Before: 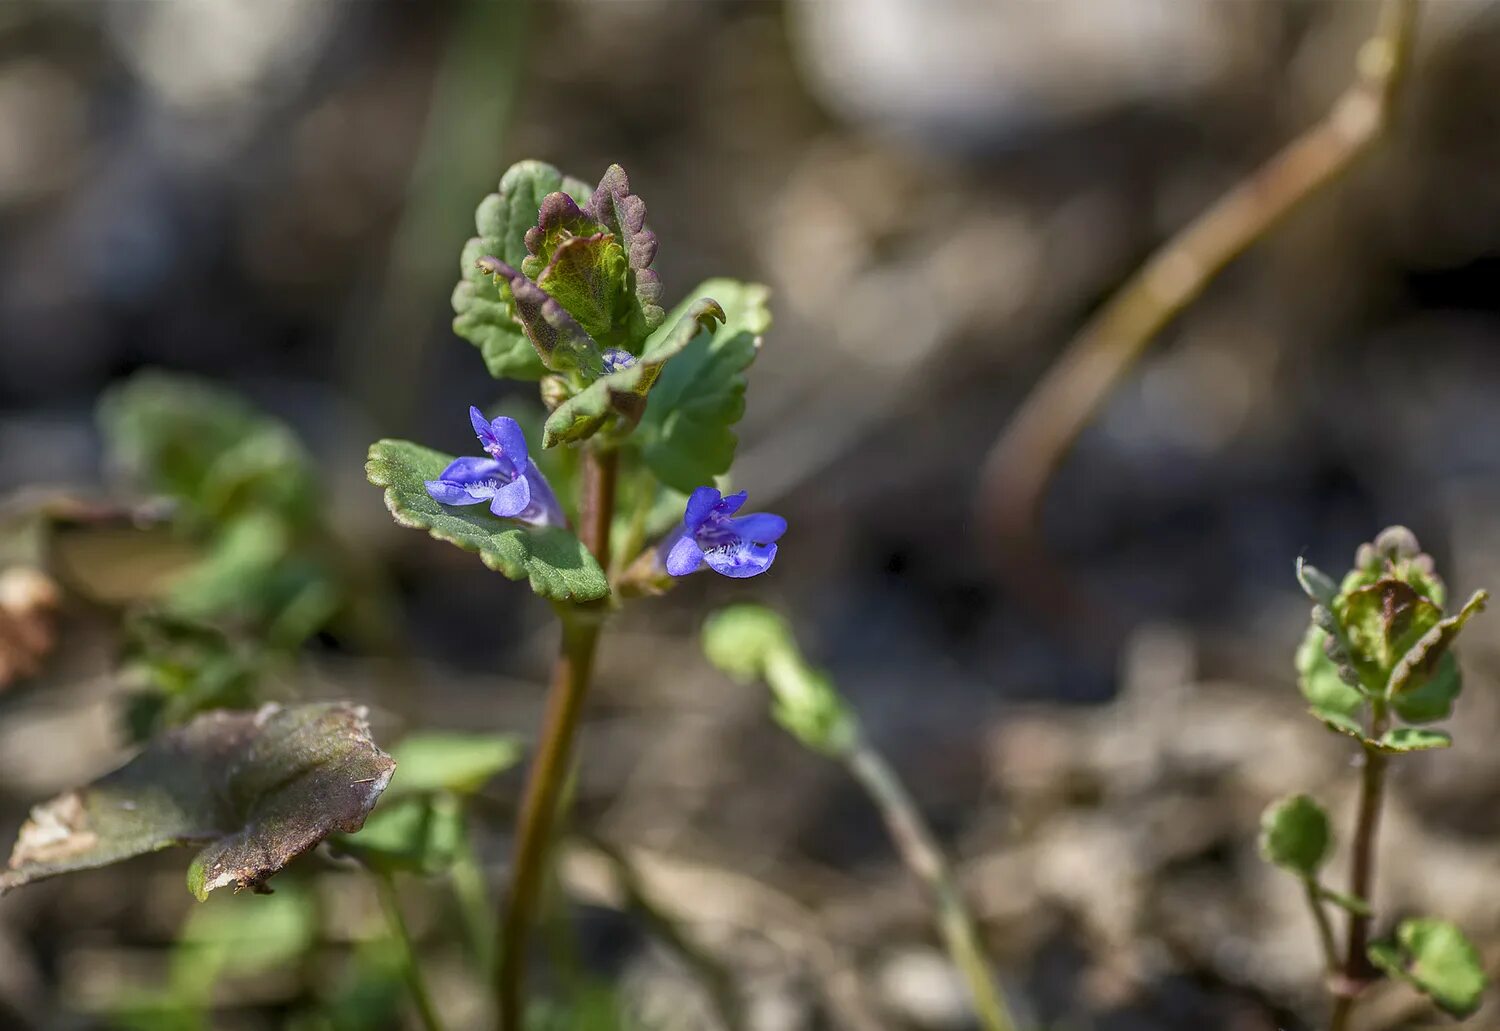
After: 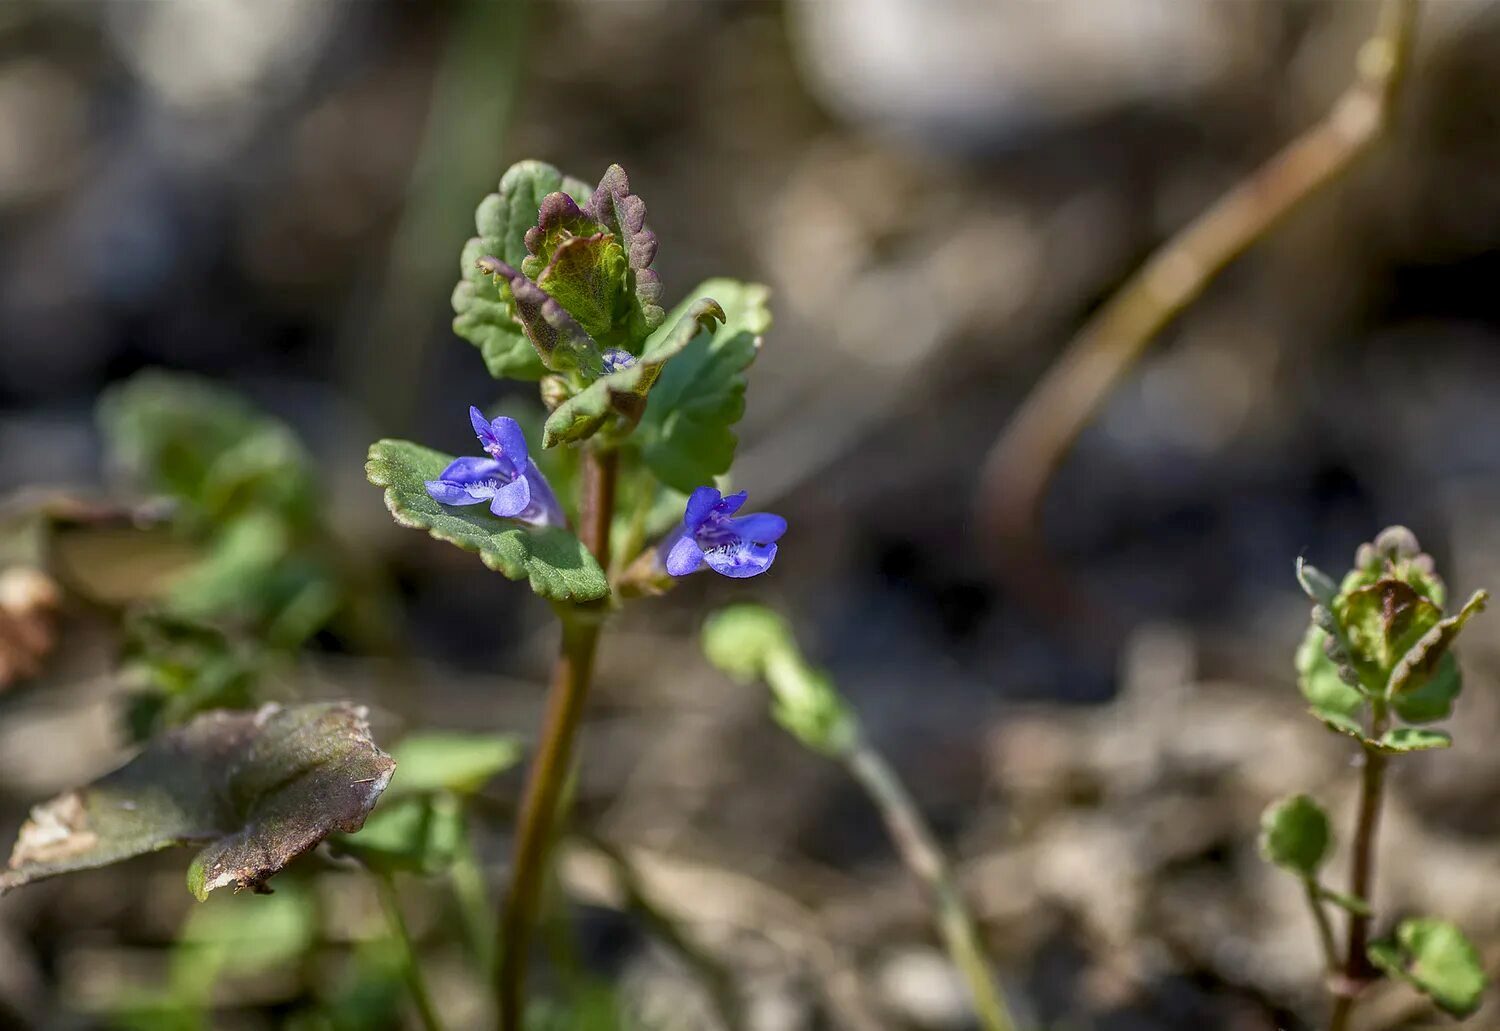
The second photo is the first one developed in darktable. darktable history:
exposure: black level correction 0.005, exposure 0.017 EV, compensate exposure bias true, compensate highlight preservation false
